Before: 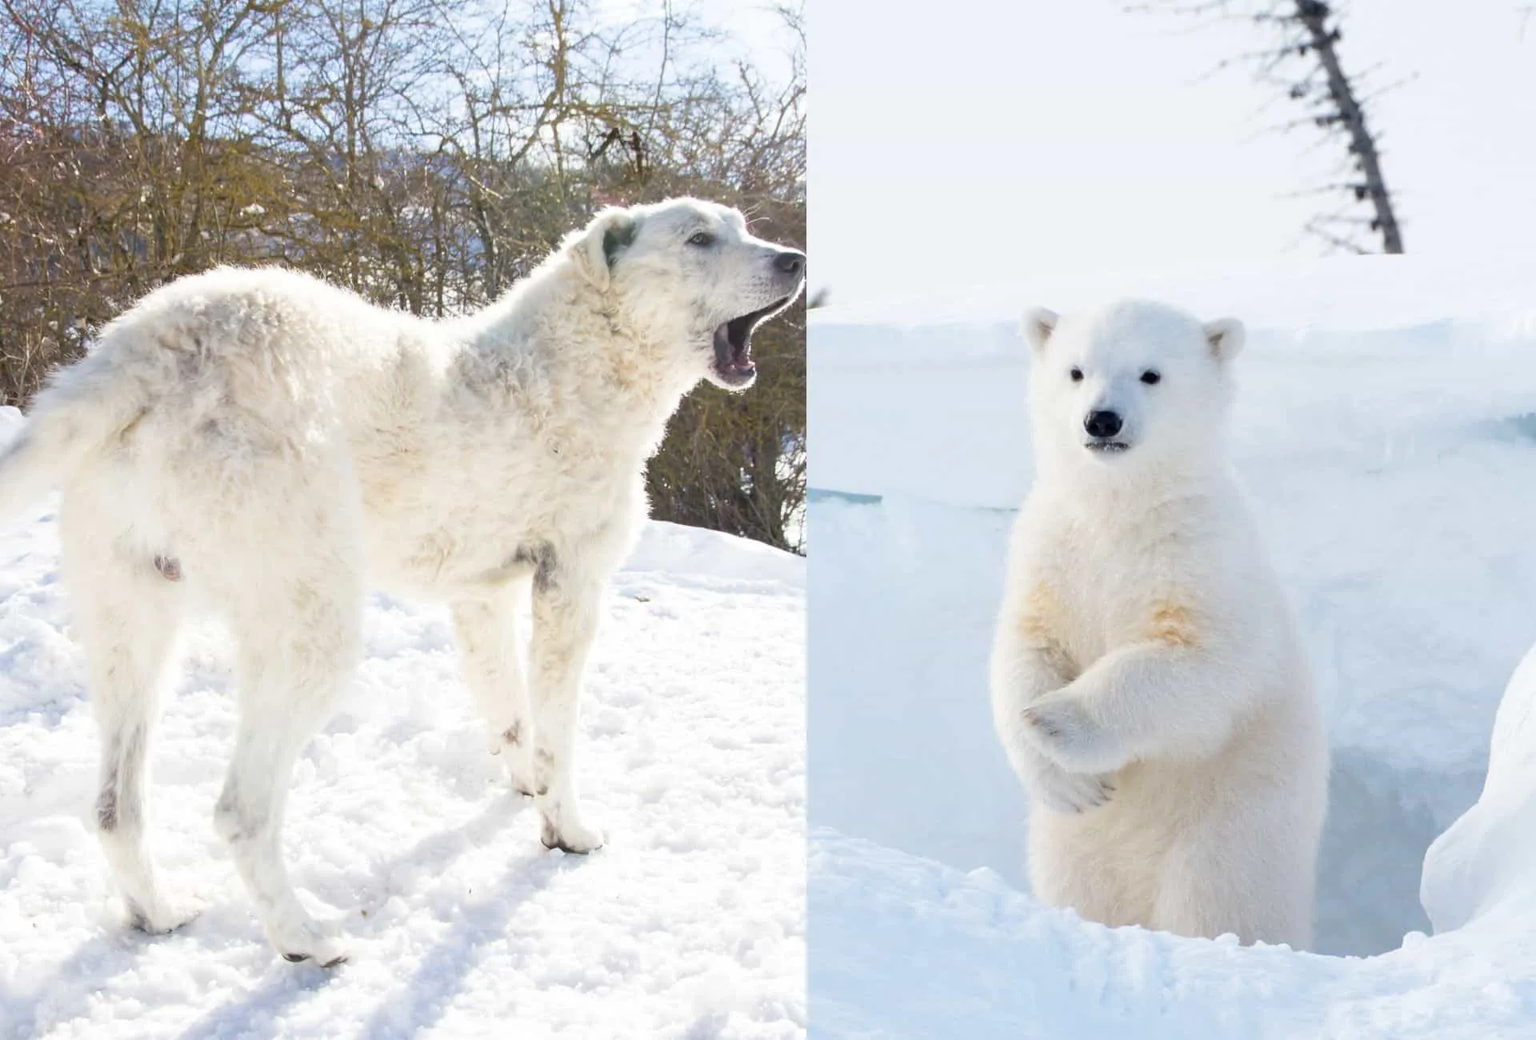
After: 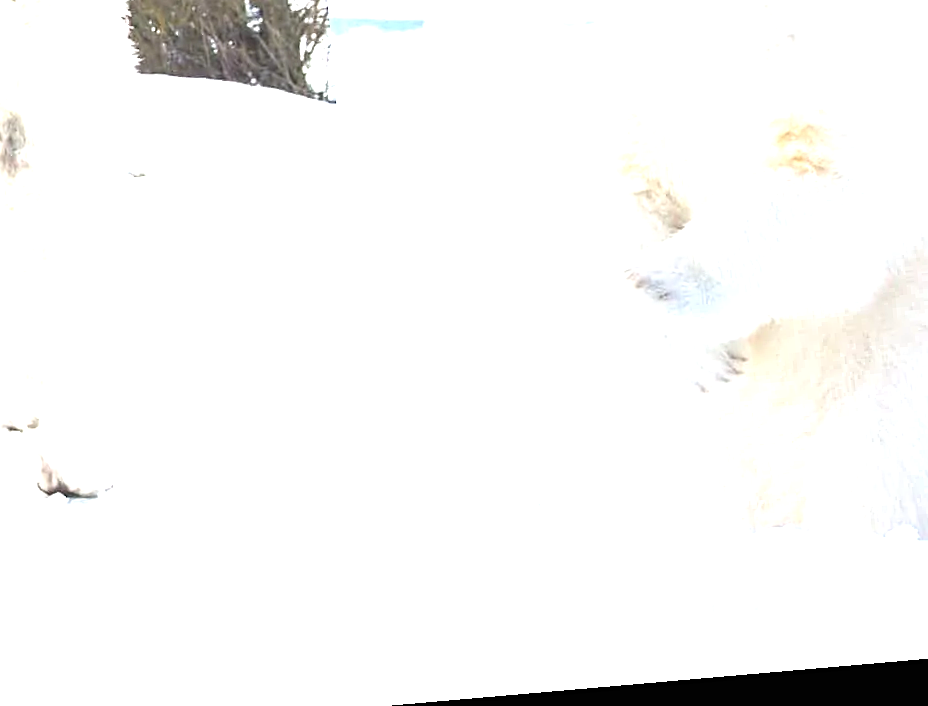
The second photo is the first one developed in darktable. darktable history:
sharpen: on, module defaults
white balance: red 0.986, blue 1.01
exposure: black level correction 0, exposure 1.2 EV, compensate exposure bias true, compensate highlight preservation false
rotate and perspective: rotation -4.98°, automatic cropping off
base curve: preserve colors none
crop: left 35.976%, top 45.819%, right 18.162%, bottom 5.807%
